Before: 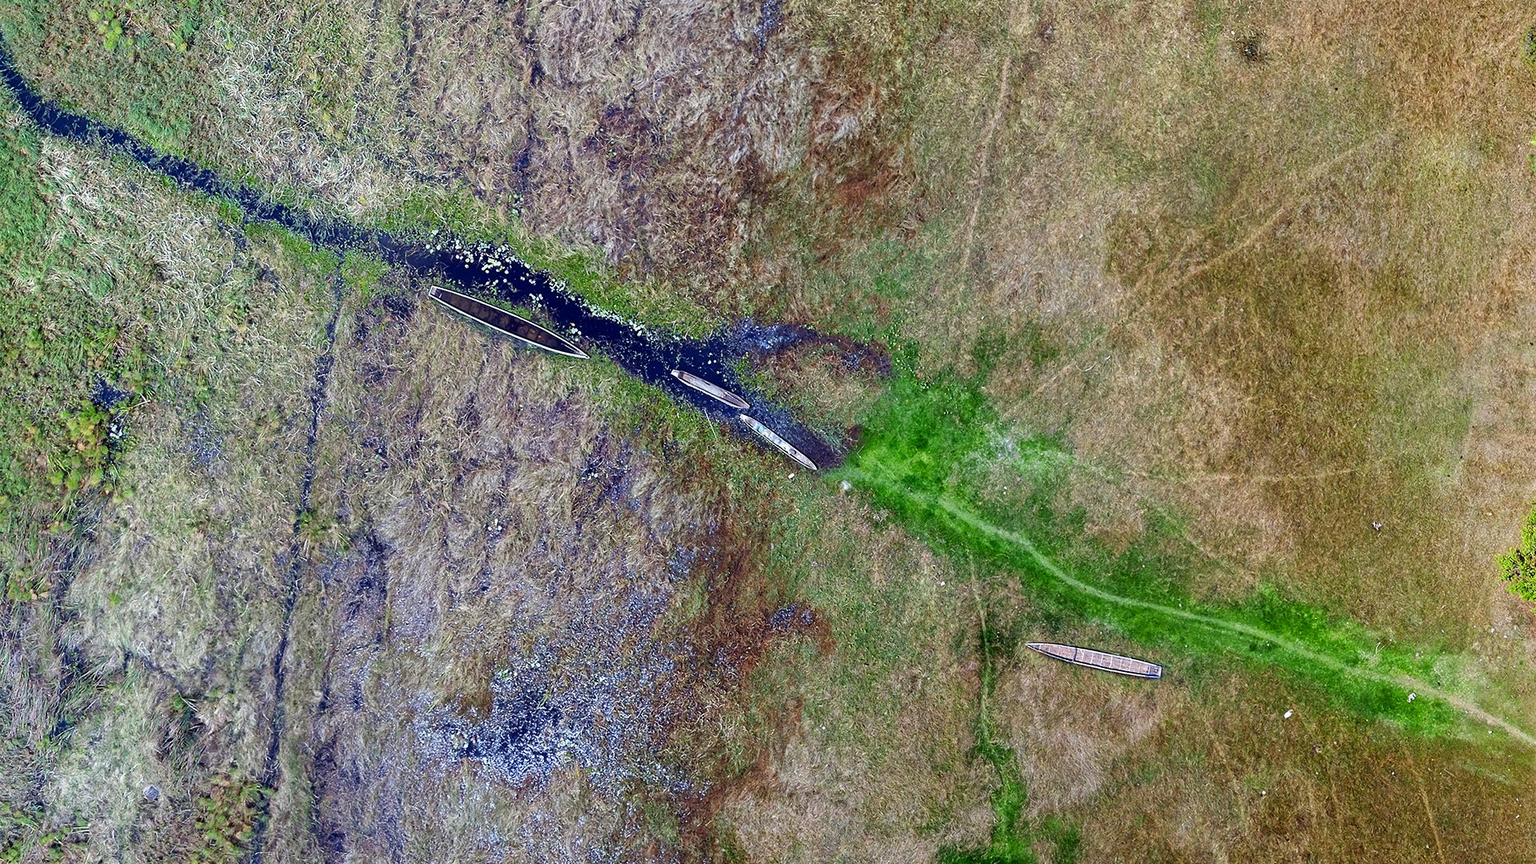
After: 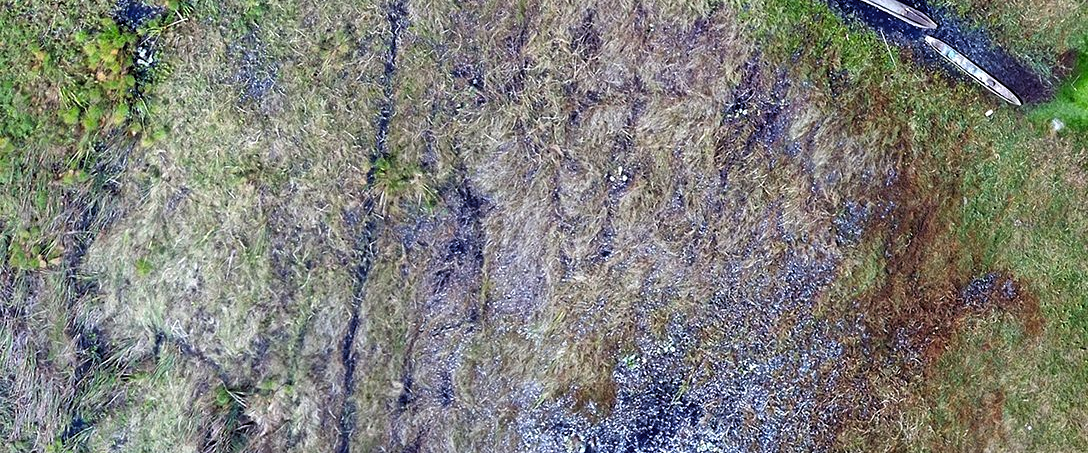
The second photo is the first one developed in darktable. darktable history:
tone equalizer: -8 EV 0.099 EV
crop: top 44.692%, right 43.323%, bottom 13.289%
levels: levels [0.016, 0.484, 0.953]
